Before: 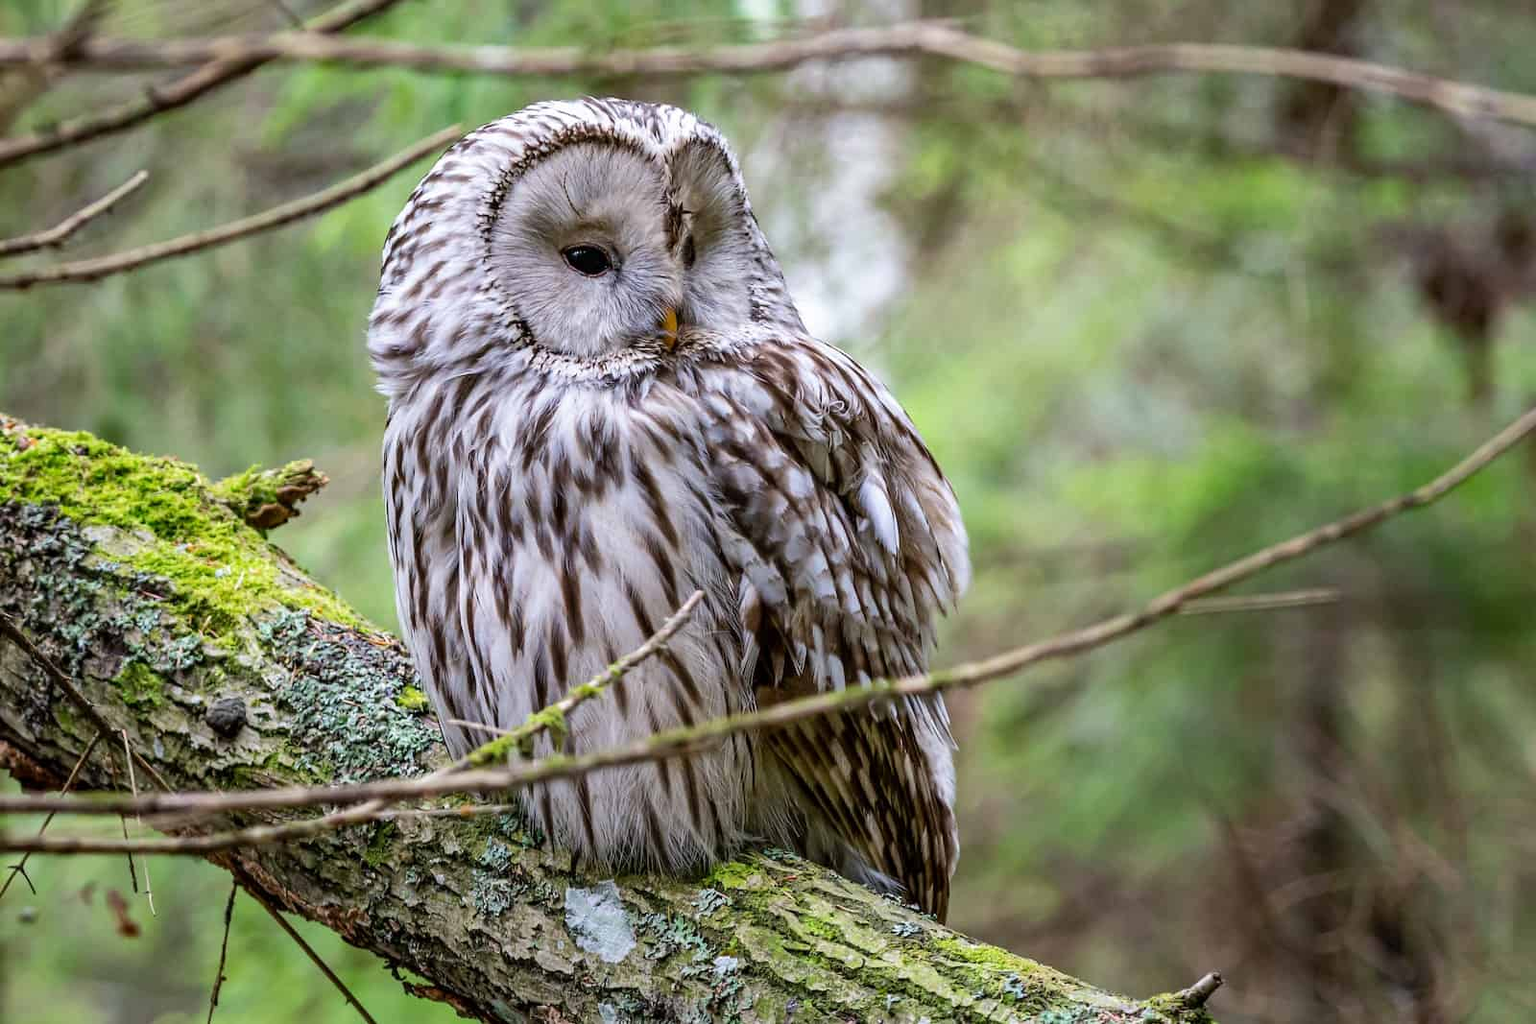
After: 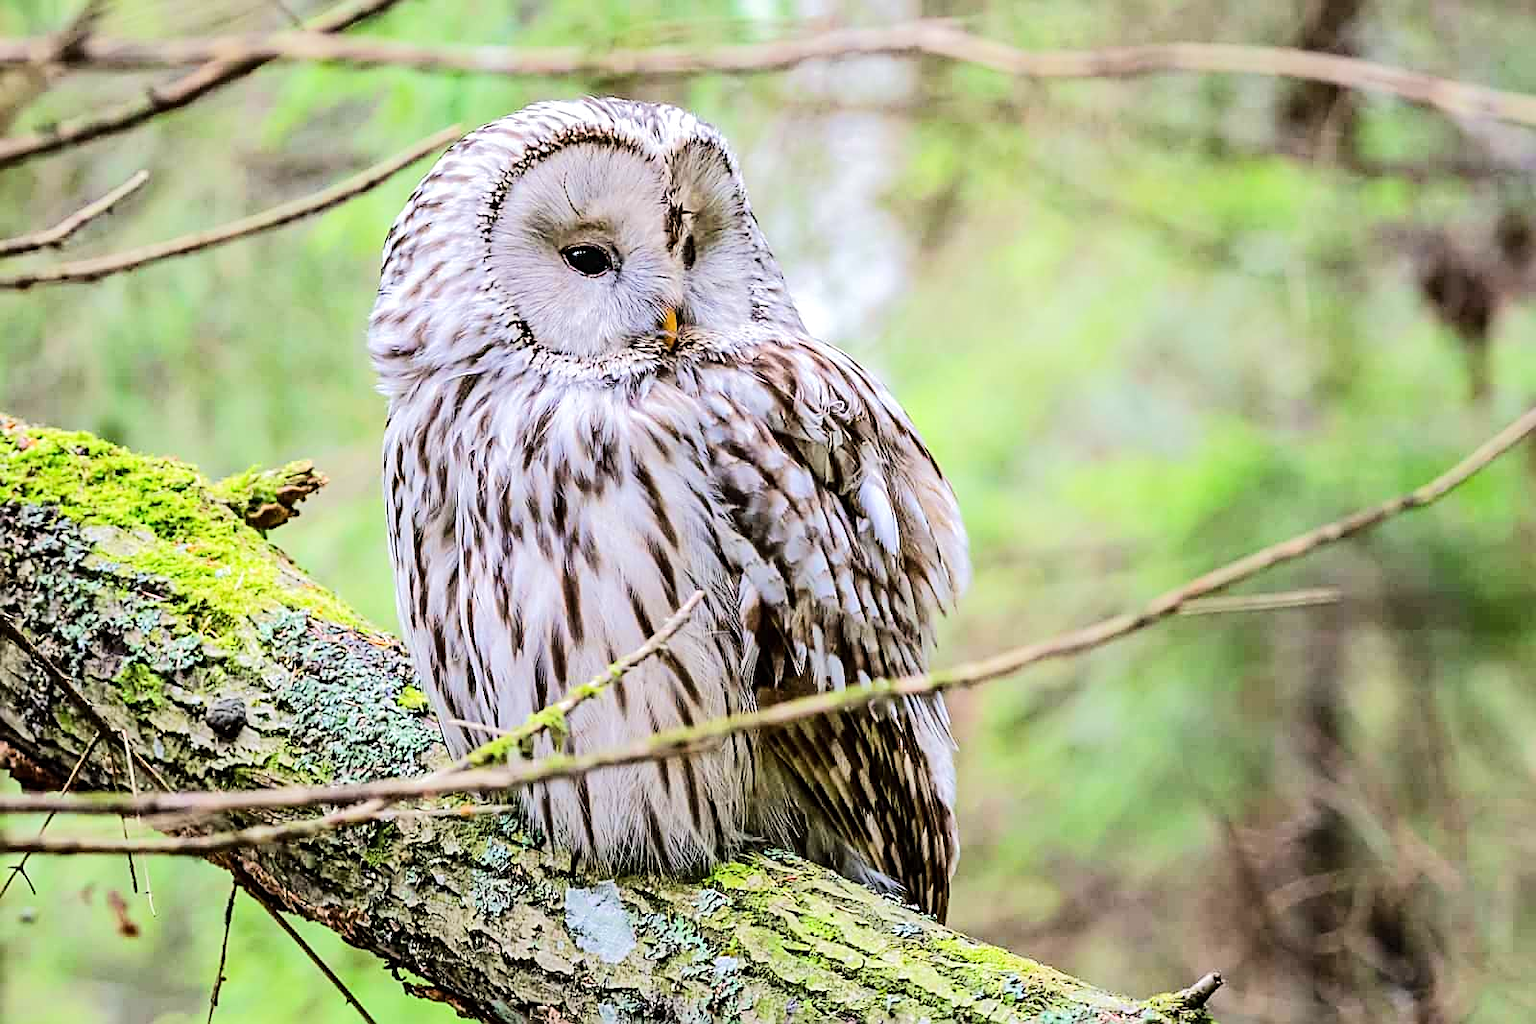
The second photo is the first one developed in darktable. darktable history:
sharpen: on, module defaults
tone equalizer: -7 EV 0.158 EV, -6 EV 0.586 EV, -5 EV 1.15 EV, -4 EV 1.35 EV, -3 EV 1.16 EV, -2 EV 0.6 EV, -1 EV 0.16 EV, edges refinement/feathering 500, mask exposure compensation -1.57 EV, preserve details no
